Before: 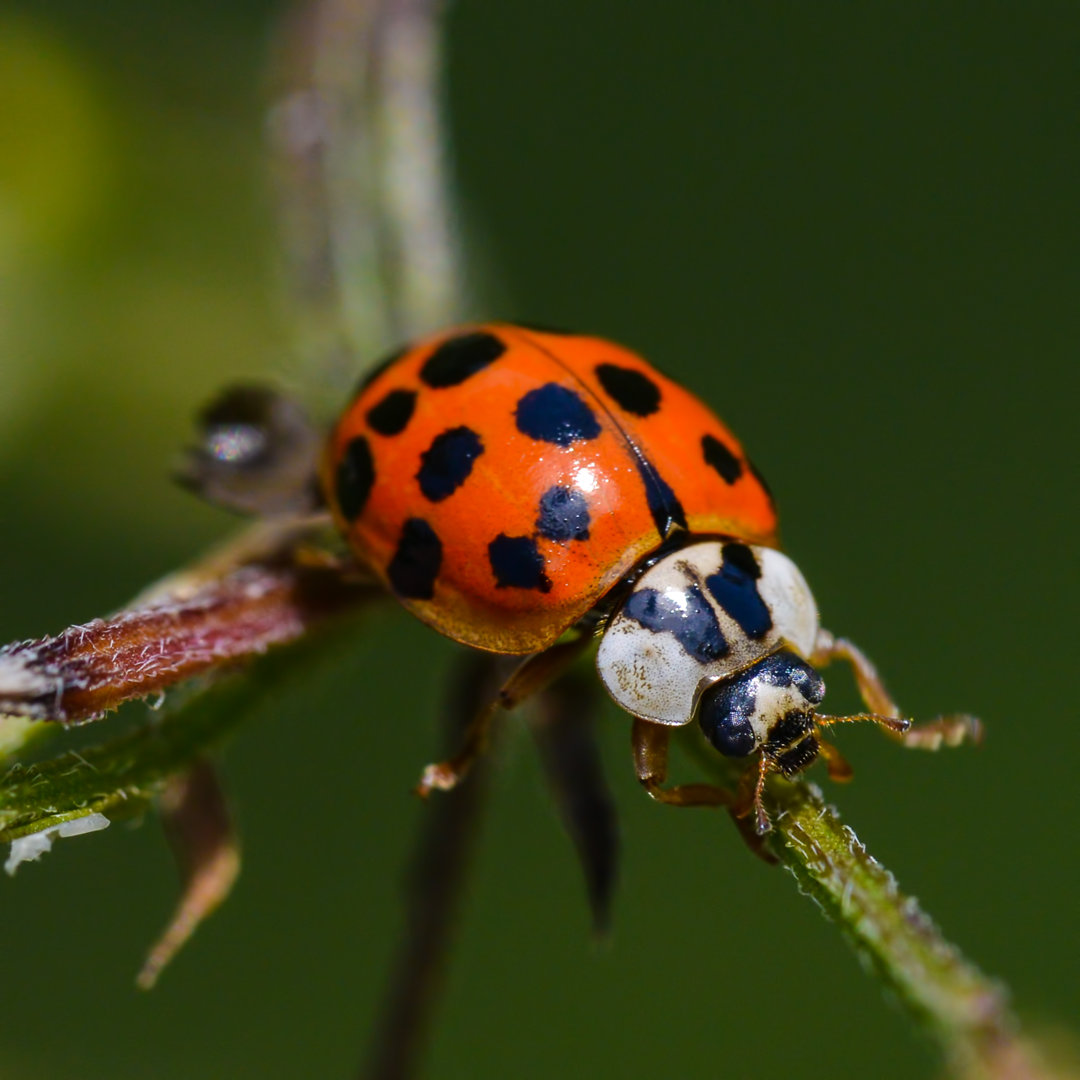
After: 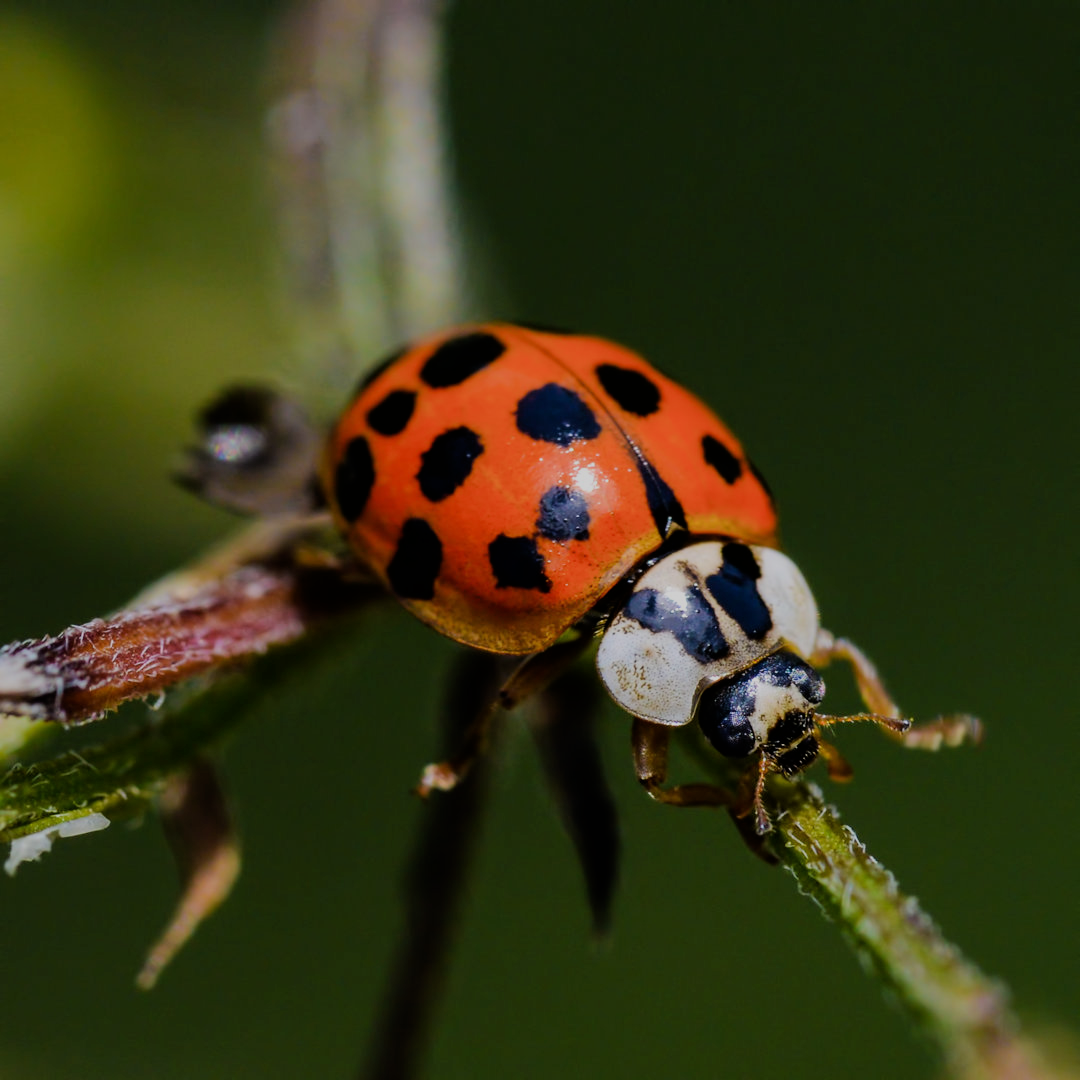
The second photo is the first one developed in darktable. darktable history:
filmic rgb: black relative exposure -6.9 EV, white relative exposure 5.63 EV, hardness 2.86
